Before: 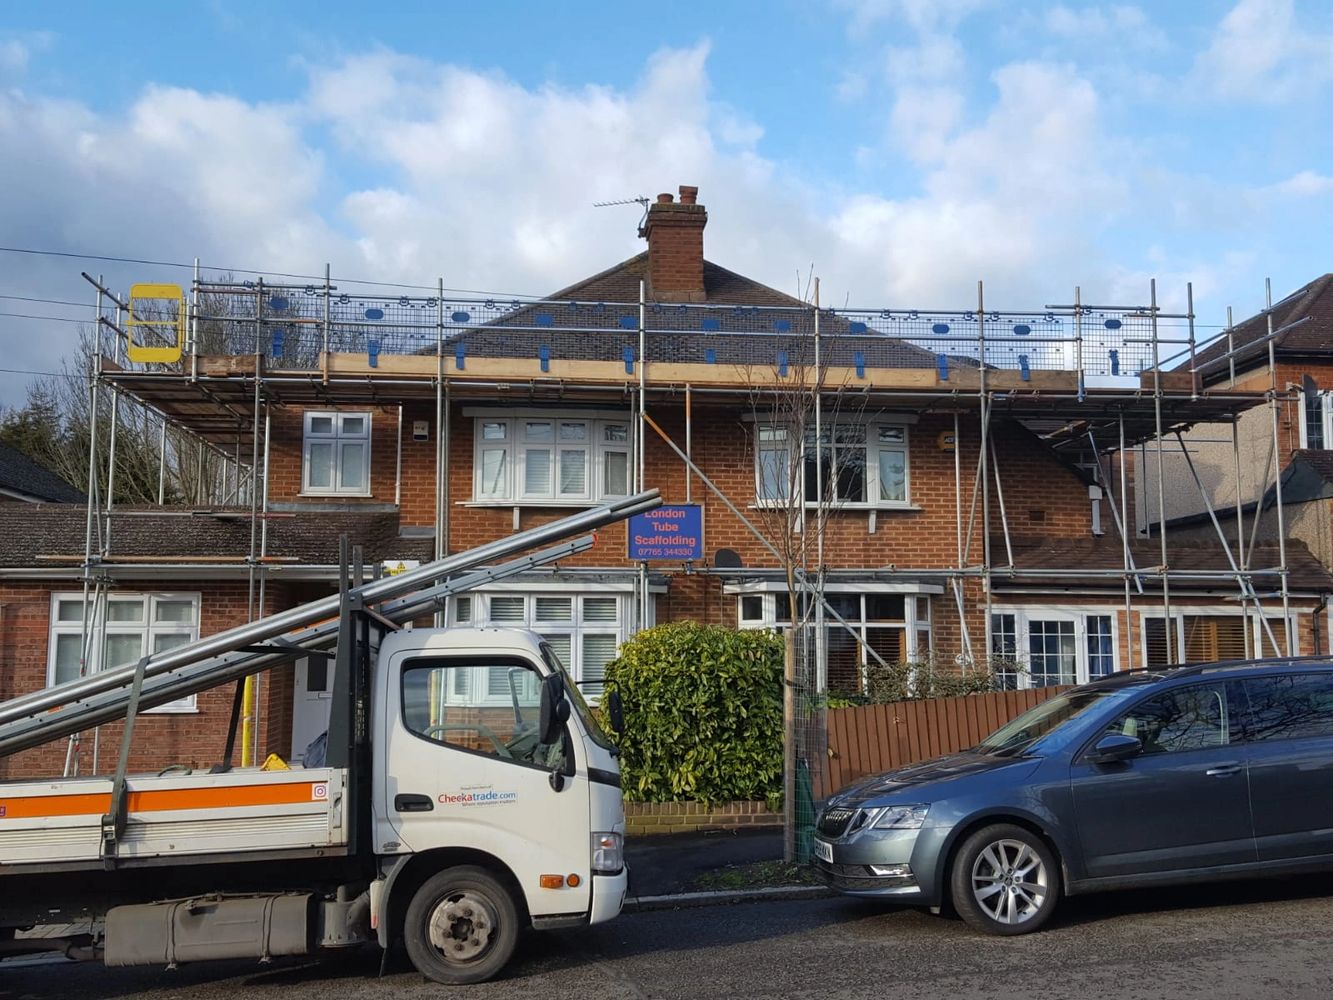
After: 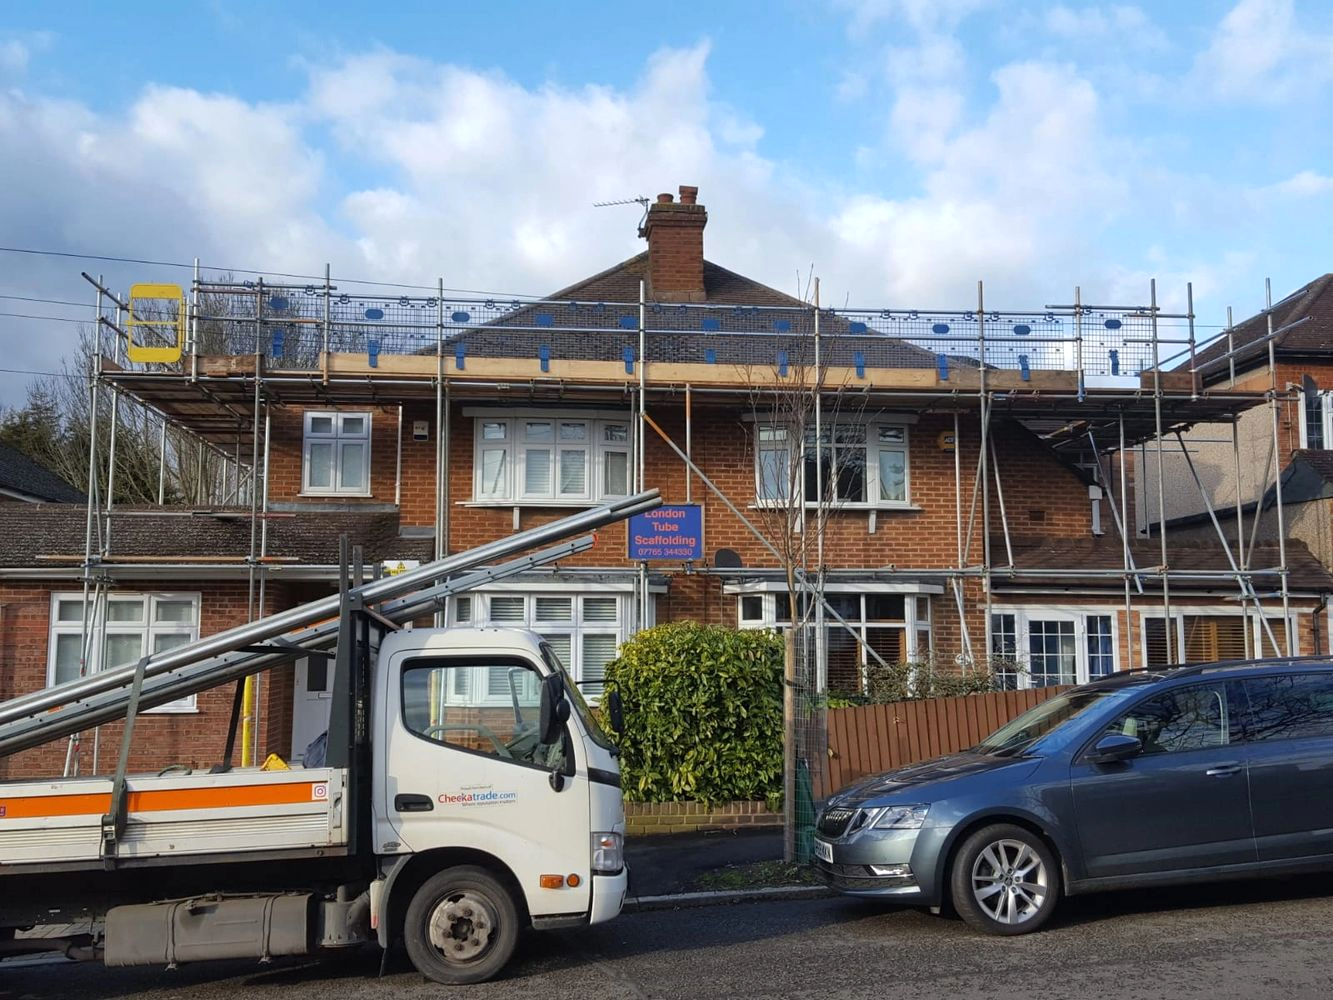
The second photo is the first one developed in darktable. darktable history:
exposure: exposure 0.129 EV, compensate highlight preservation false
